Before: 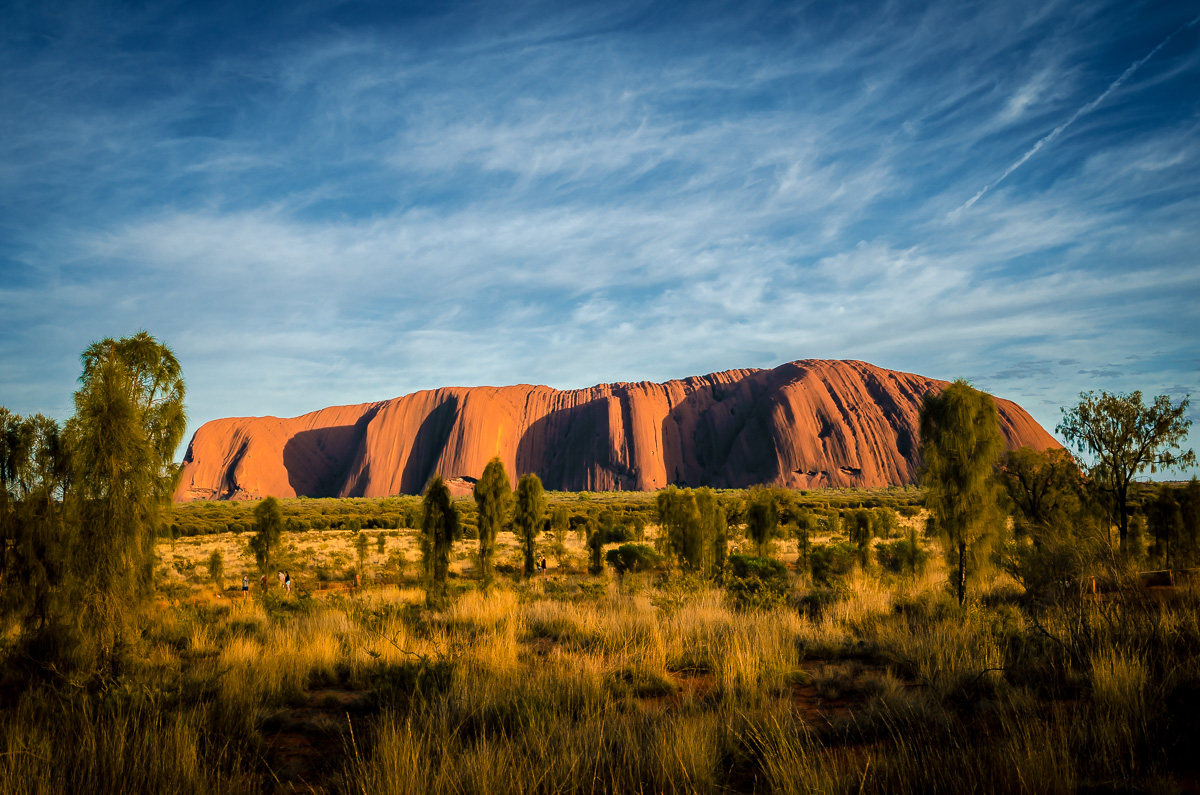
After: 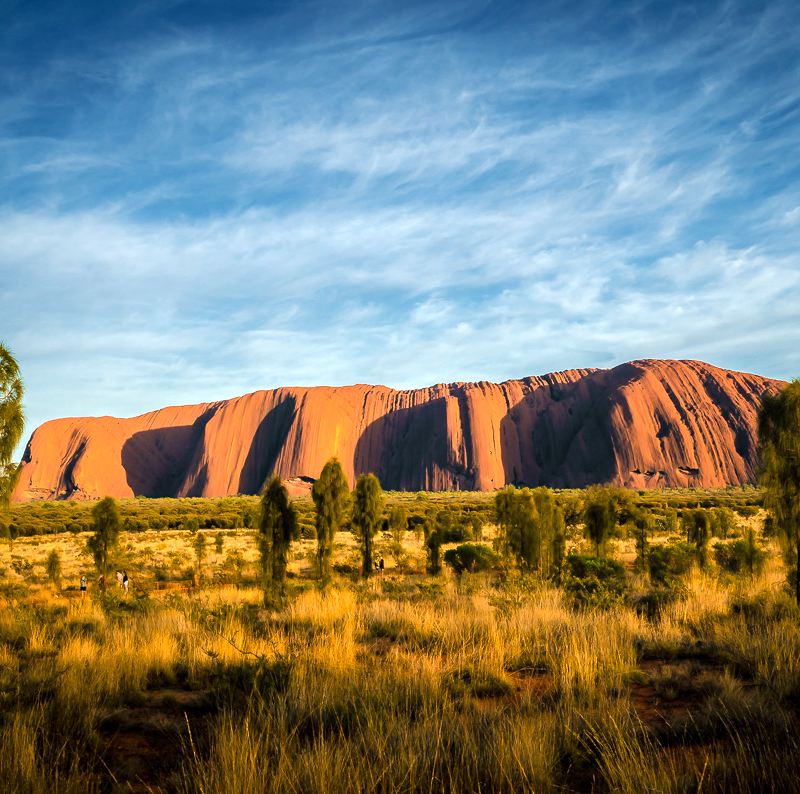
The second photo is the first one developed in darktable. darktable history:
crop and rotate: left 13.537%, right 19.796%
exposure: exposure 0.493 EV, compensate highlight preservation false
